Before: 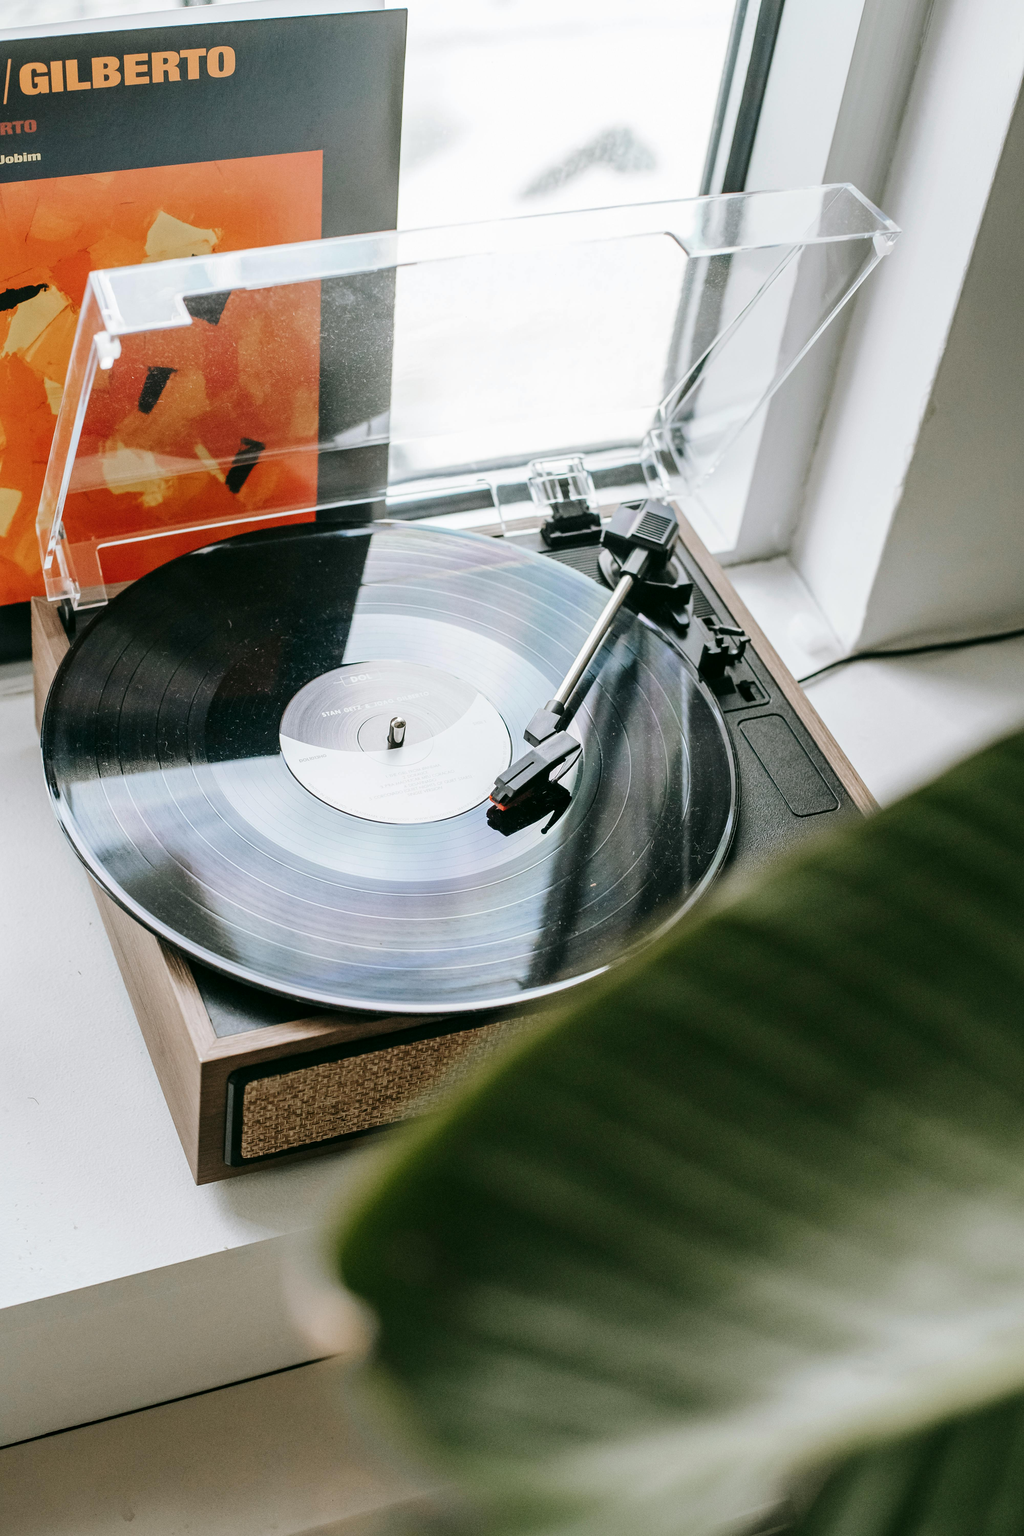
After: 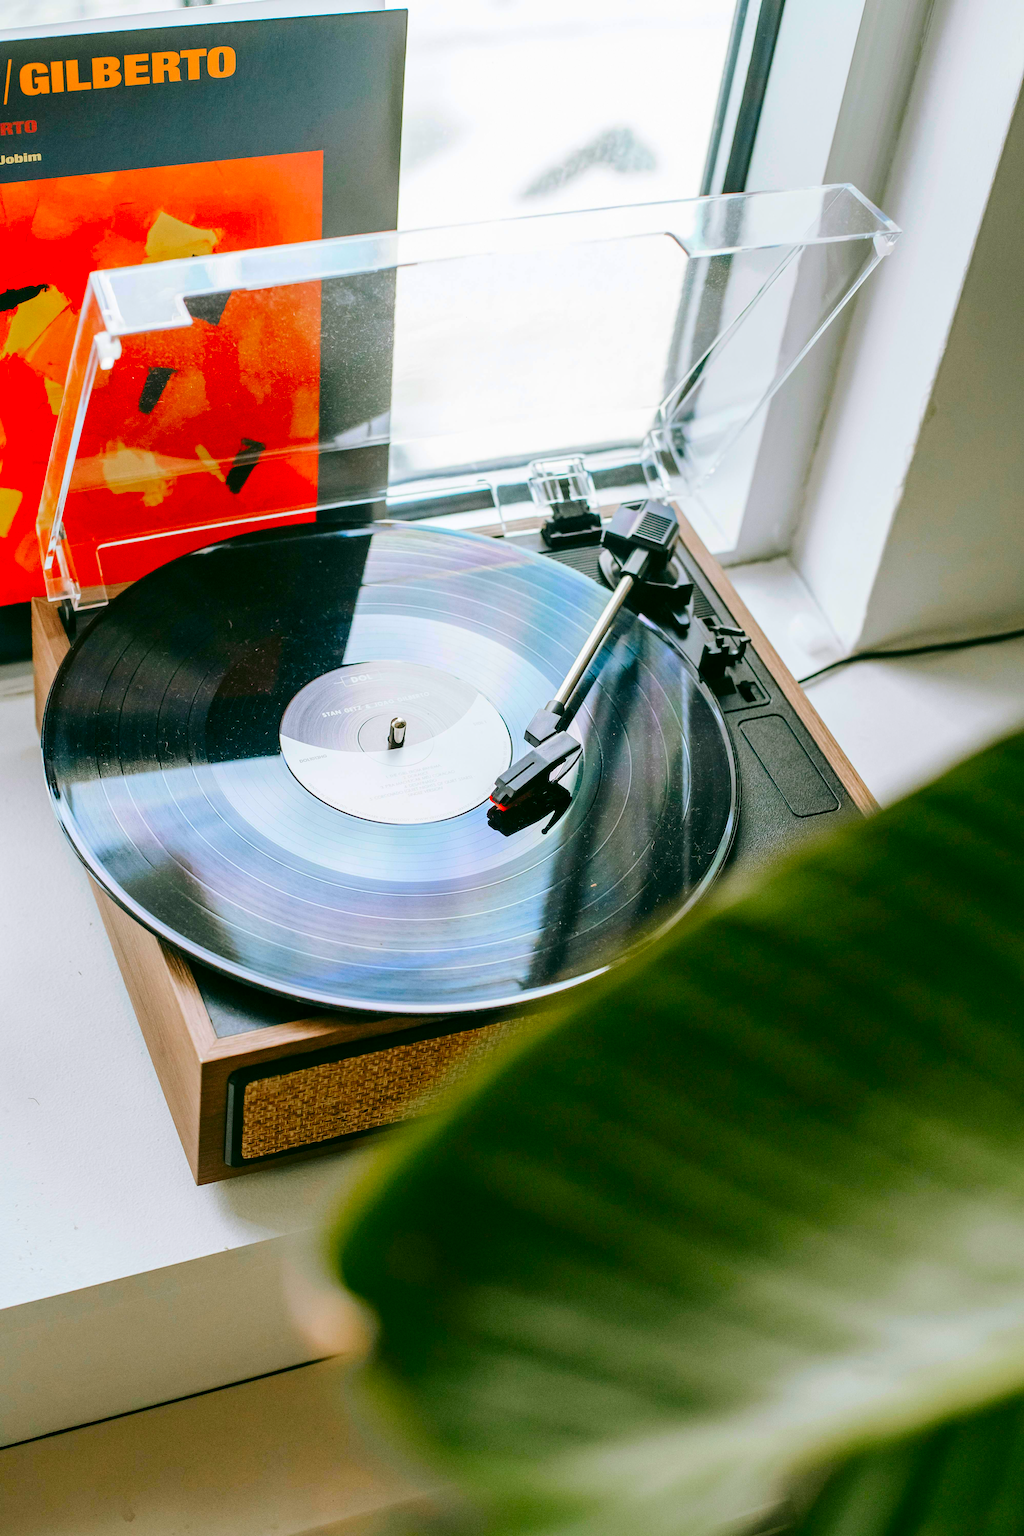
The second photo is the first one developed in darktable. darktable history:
color contrast: green-magenta contrast 1.2, blue-yellow contrast 1.2
color correction: saturation 1.8
